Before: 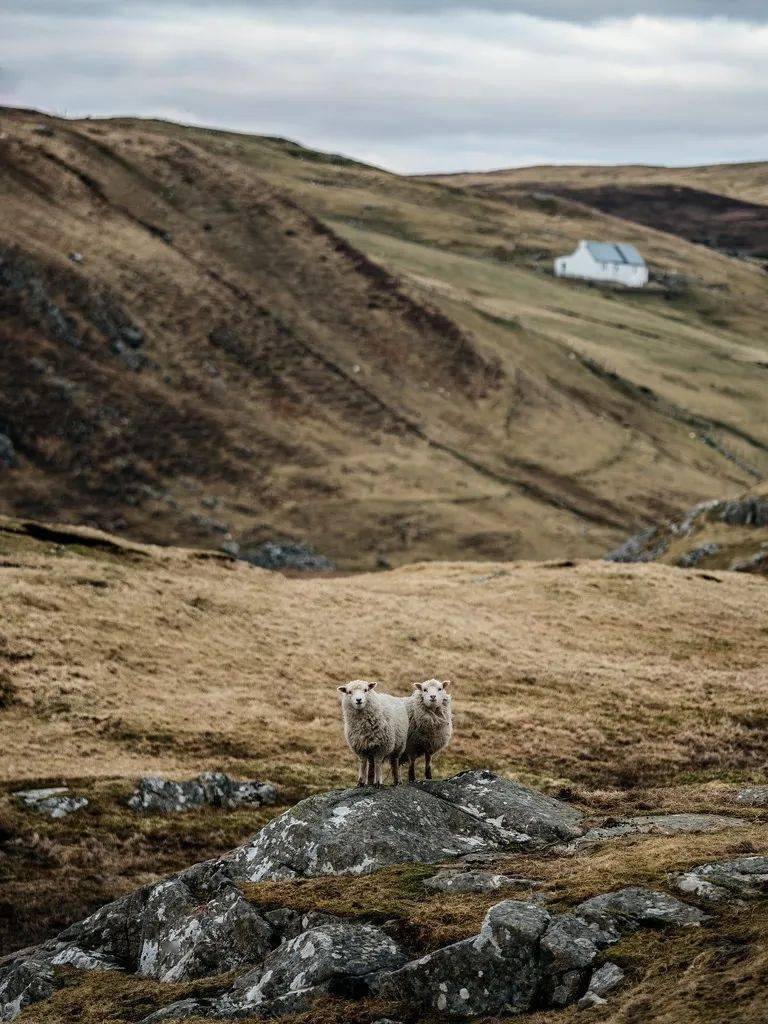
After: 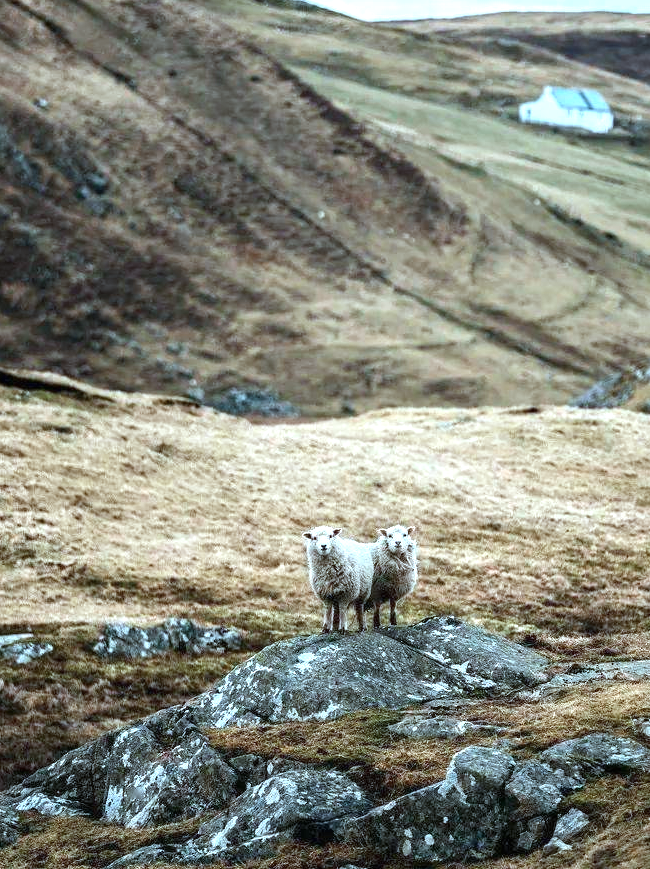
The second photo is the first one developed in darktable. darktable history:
exposure: black level correction 0, exposure 1.1 EV, compensate exposure bias true, compensate highlight preservation false
color correction: highlights a* -10.42, highlights b* -19.34
crop and rotate: left 4.664%, top 15.053%, right 10.697%
